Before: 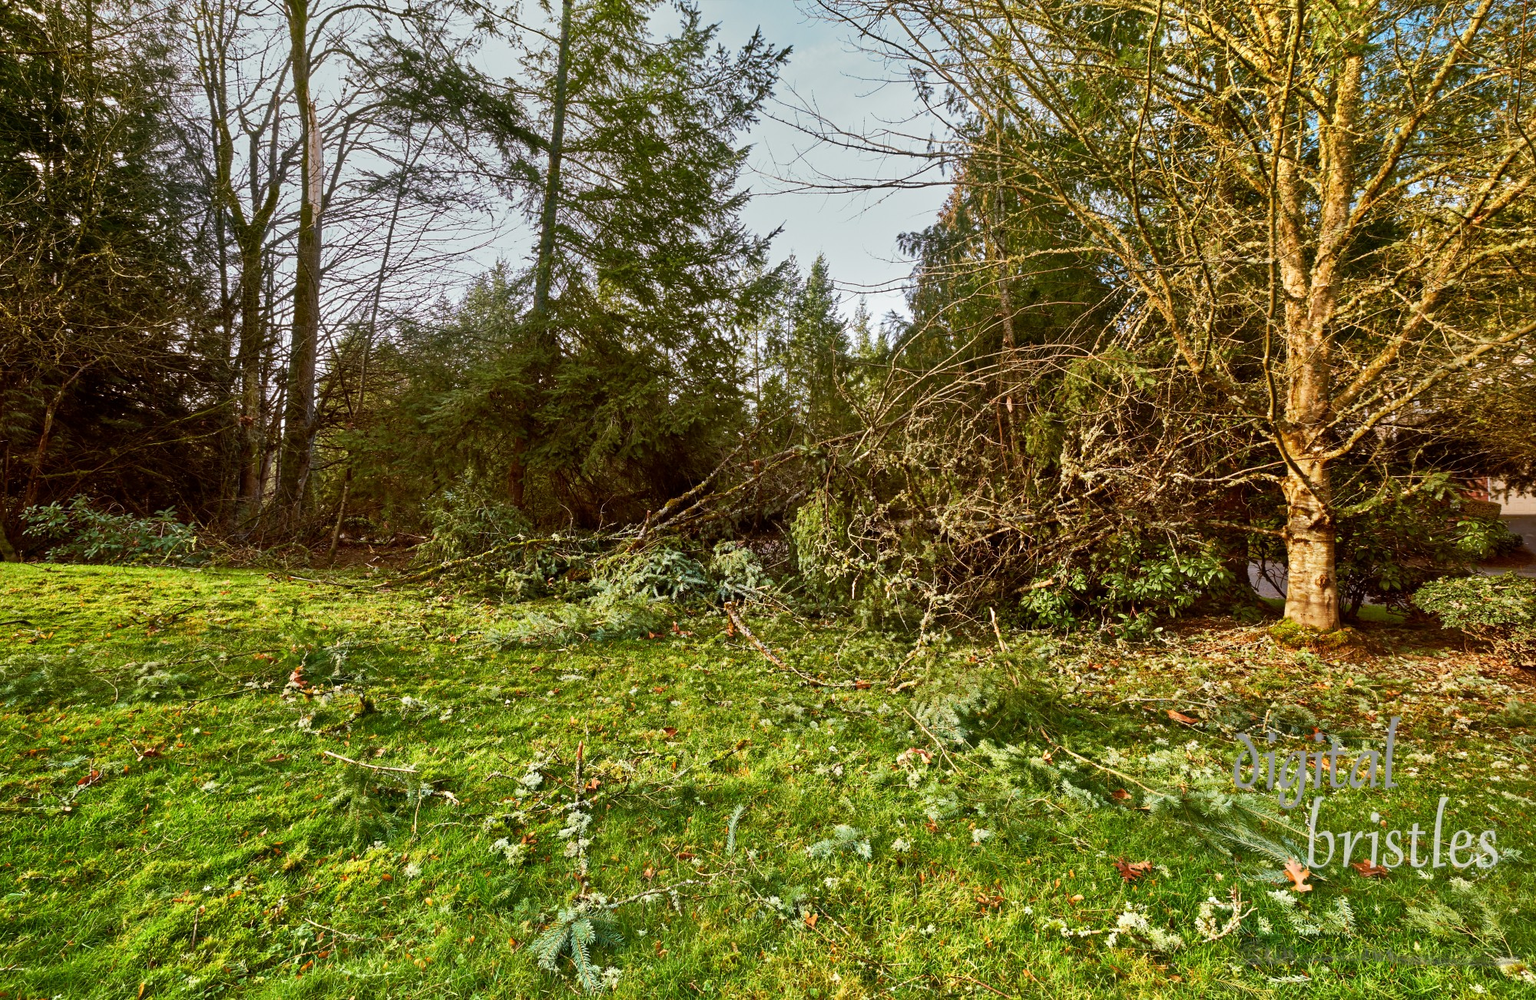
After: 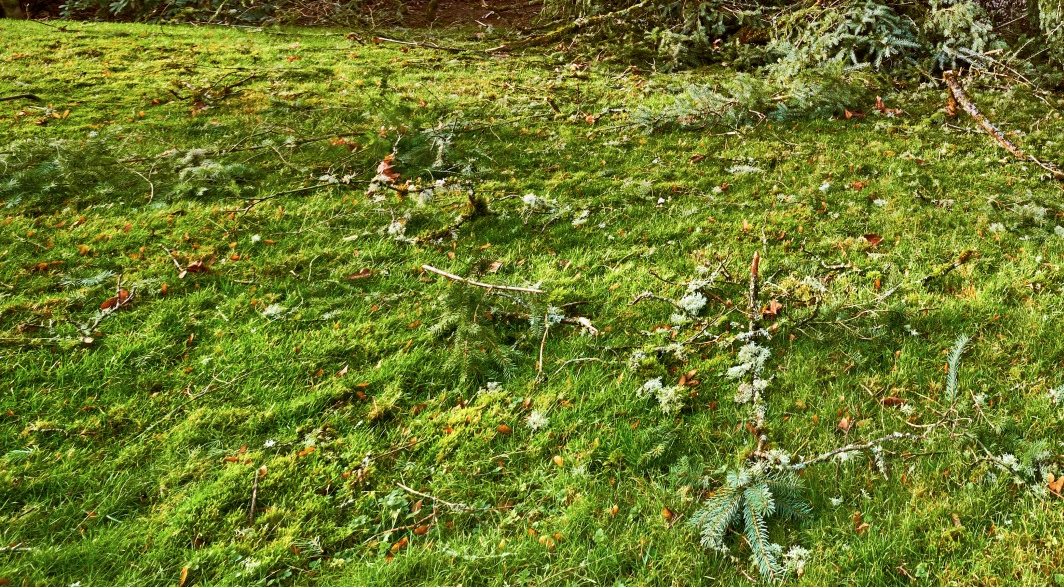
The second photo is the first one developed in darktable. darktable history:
color calibration: illuminant as shot in camera, x 0.358, y 0.373, temperature 4628.91 K
crop and rotate: top 54.77%, right 46.774%, bottom 0.137%
tone equalizer: on, module defaults
